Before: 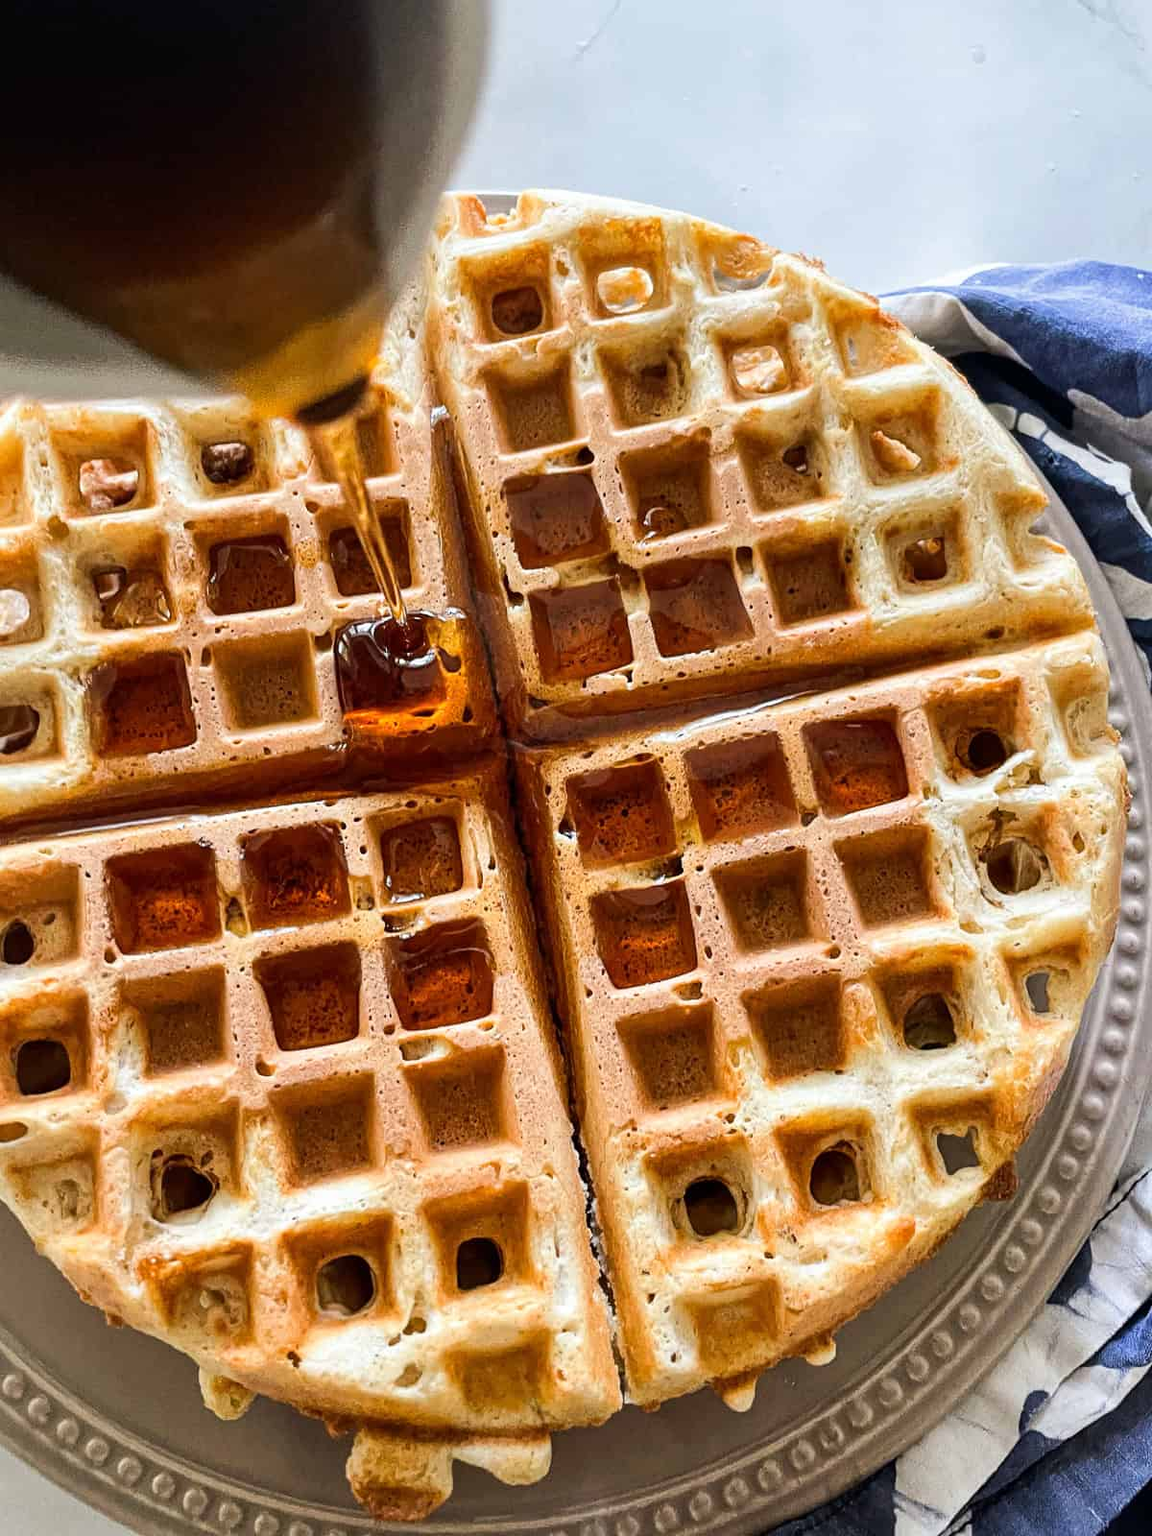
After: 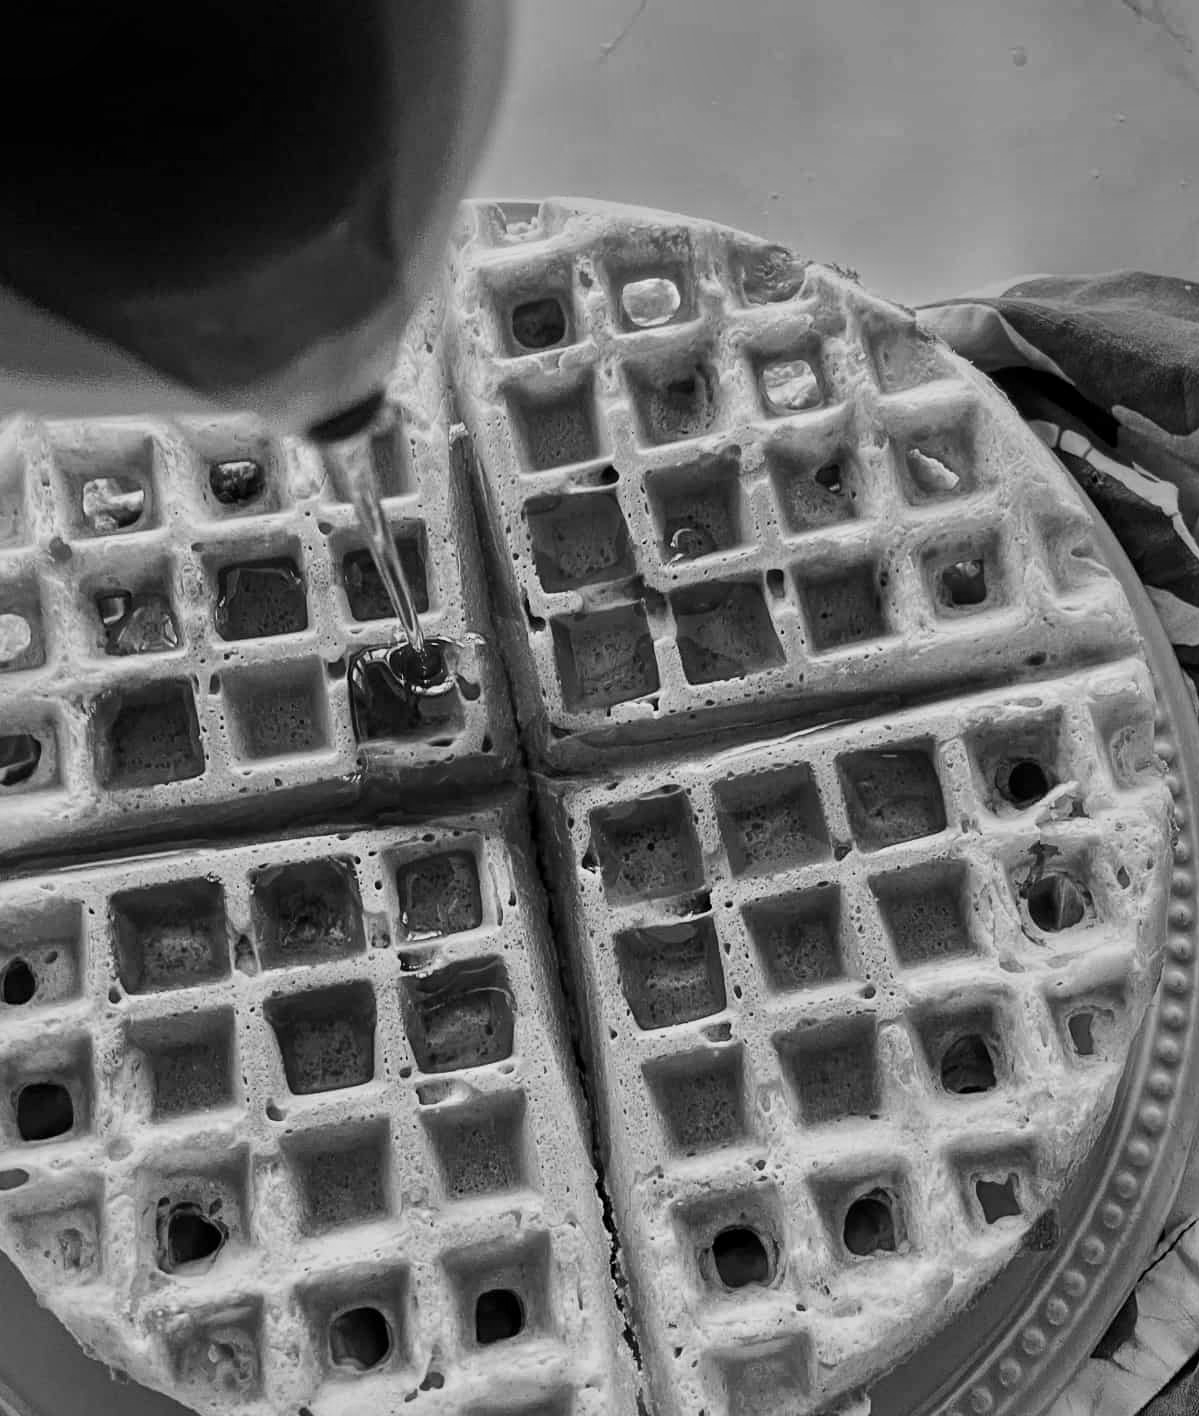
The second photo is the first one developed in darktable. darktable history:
exposure: black level correction 0.001, compensate highlight preservation false
shadows and highlights: radius 108.52, shadows 23.73, highlights -59.32, low approximation 0.01, soften with gaussian
crop and rotate: top 0%, bottom 11.49%
monochrome: a 79.32, b 81.83, size 1.1
